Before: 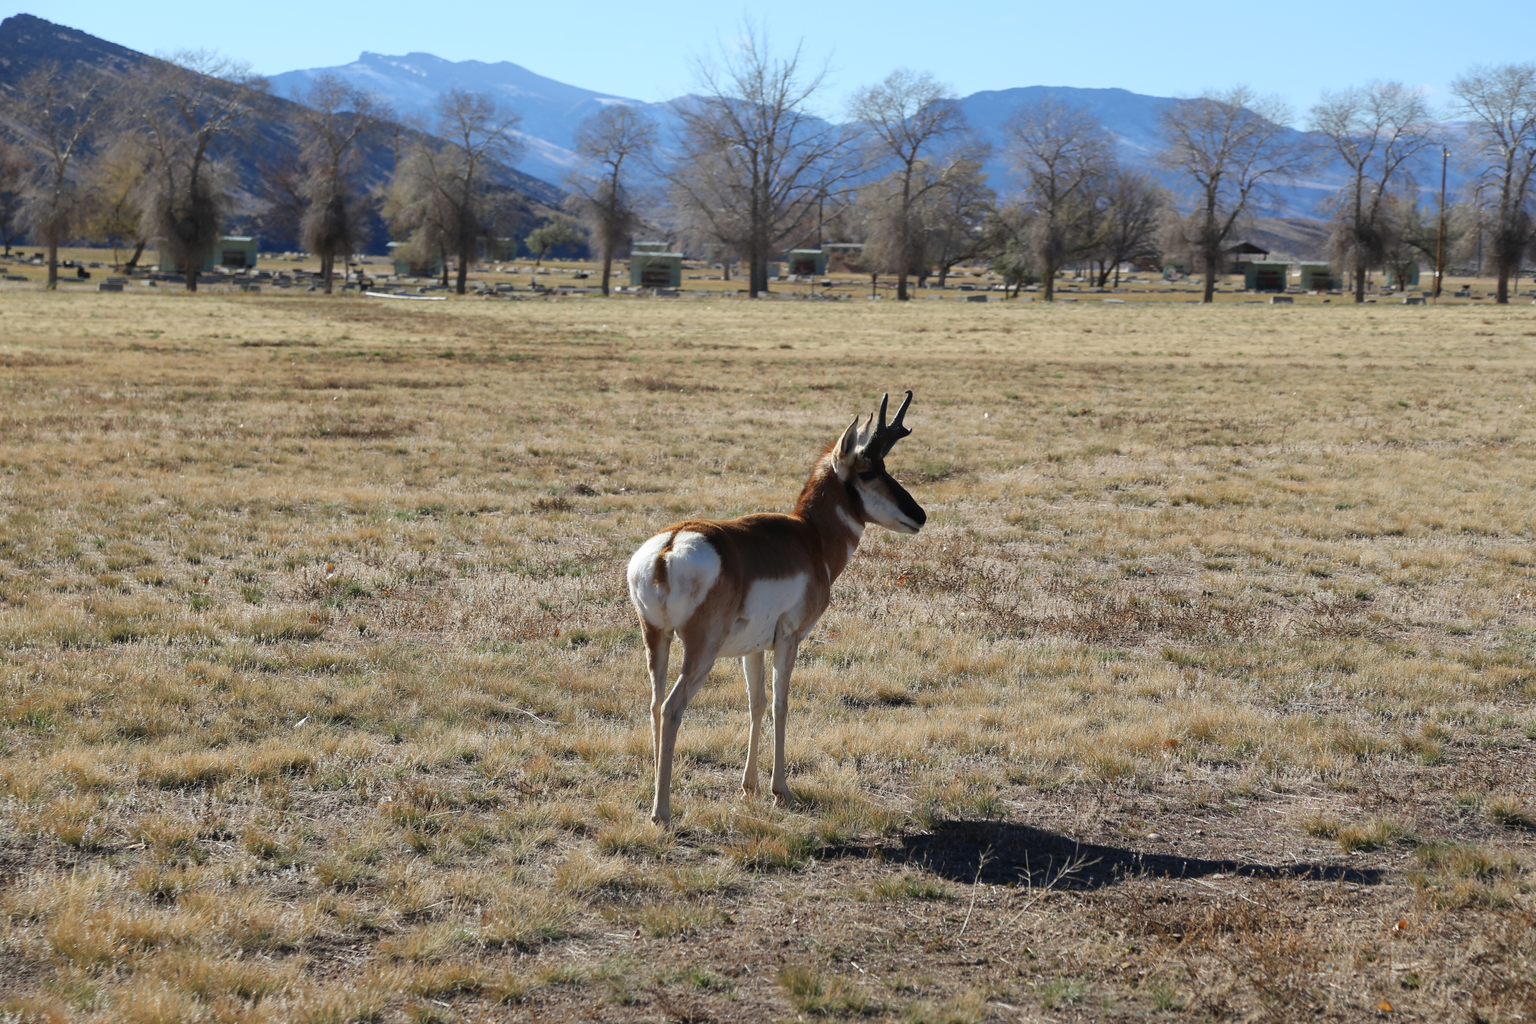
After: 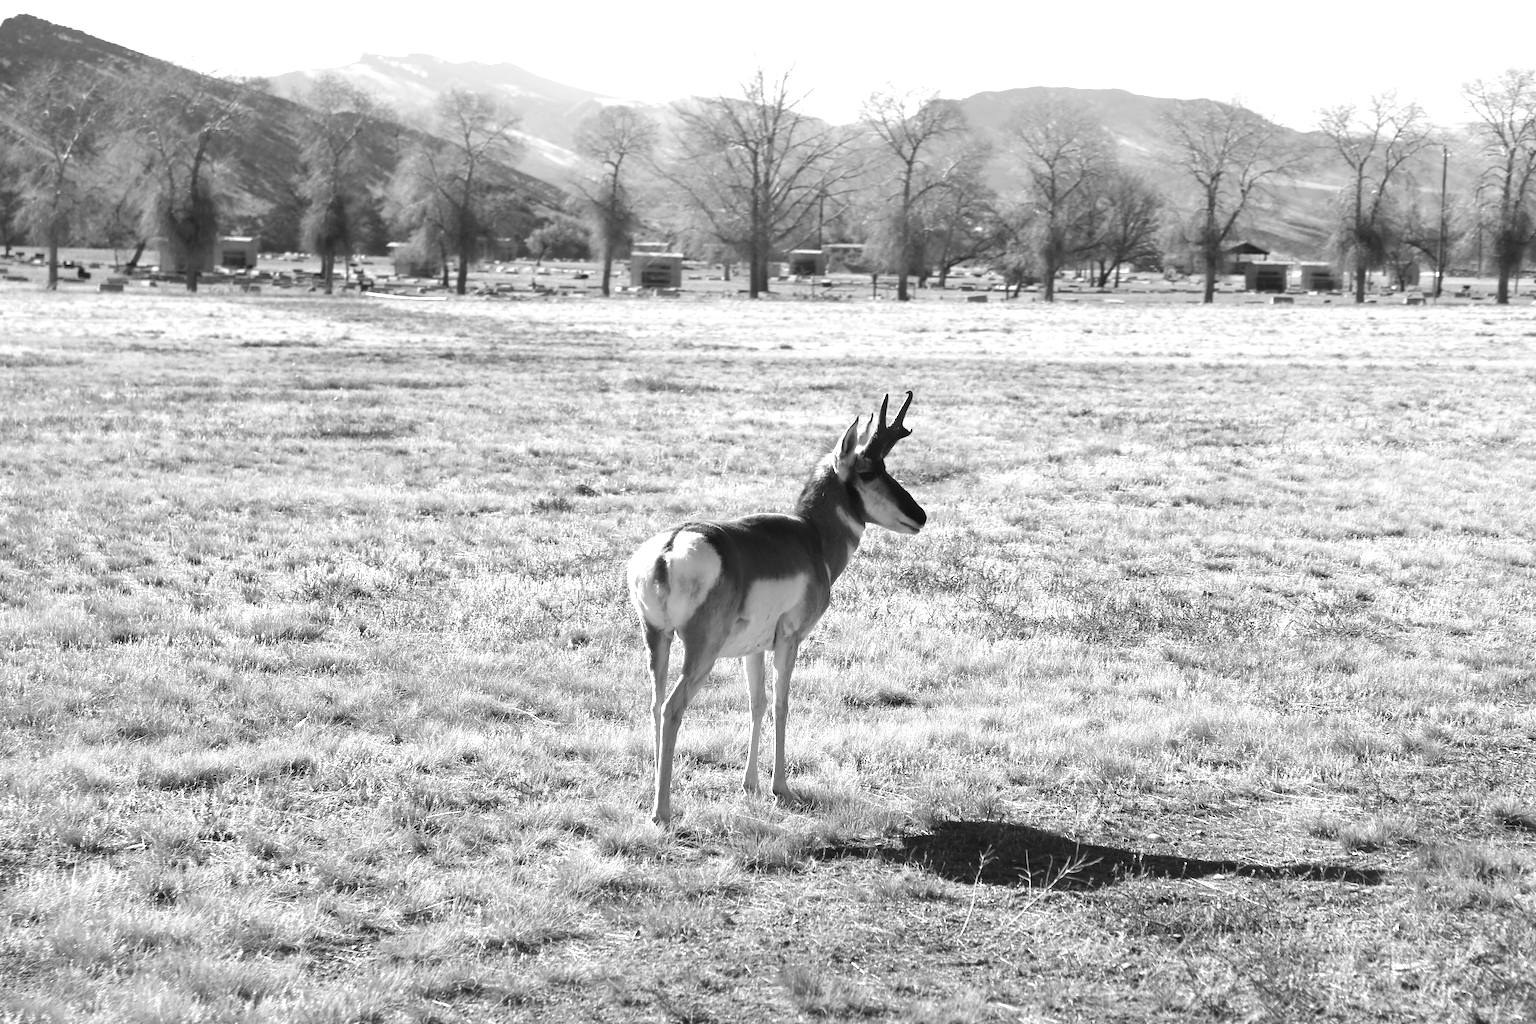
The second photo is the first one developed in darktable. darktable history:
exposure: exposure 1.2 EV, compensate highlight preservation false
monochrome: a -3.63, b -0.465
color balance rgb: linear chroma grading › global chroma 10%, perceptual saturation grading › global saturation 30%, global vibrance 10%
